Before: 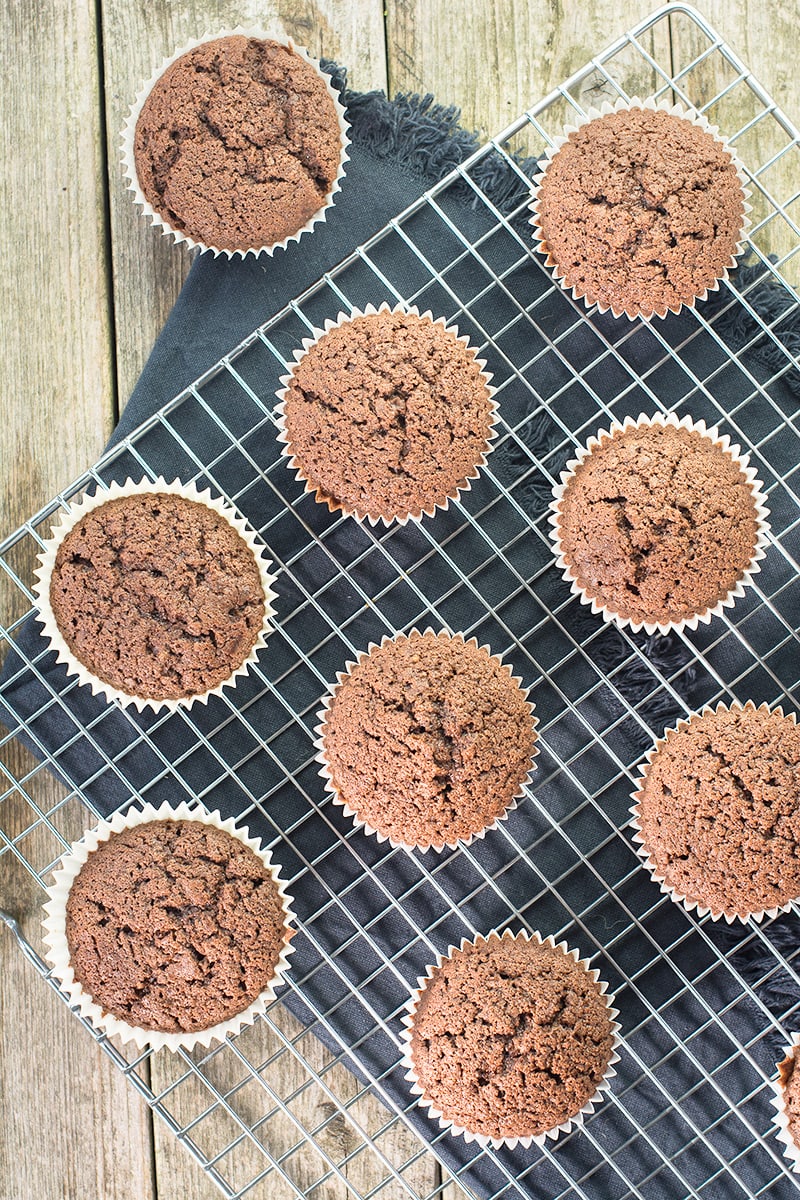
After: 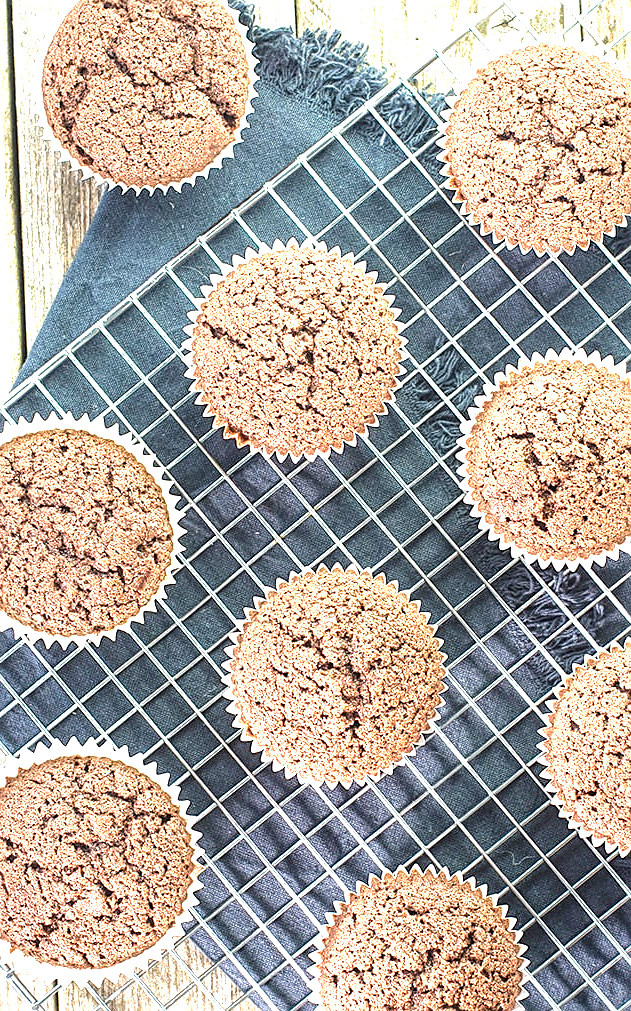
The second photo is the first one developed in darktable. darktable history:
crop: left 11.55%, top 5.389%, right 9.571%, bottom 10.311%
exposure: black level correction 0, exposure 1 EV, compensate highlight preservation false
tone equalizer: -8 EV -0.453 EV, -7 EV -0.385 EV, -6 EV -0.366 EV, -5 EV -0.217 EV, -3 EV 0.247 EV, -2 EV 0.319 EV, -1 EV 0.363 EV, +0 EV 0.437 EV, edges refinement/feathering 500, mask exposure compensation -1.57 EV, preserve details no
local contrast: highlights 27%, detail 130%
velvia: on, module defaults
sharpen: amount 0.497
